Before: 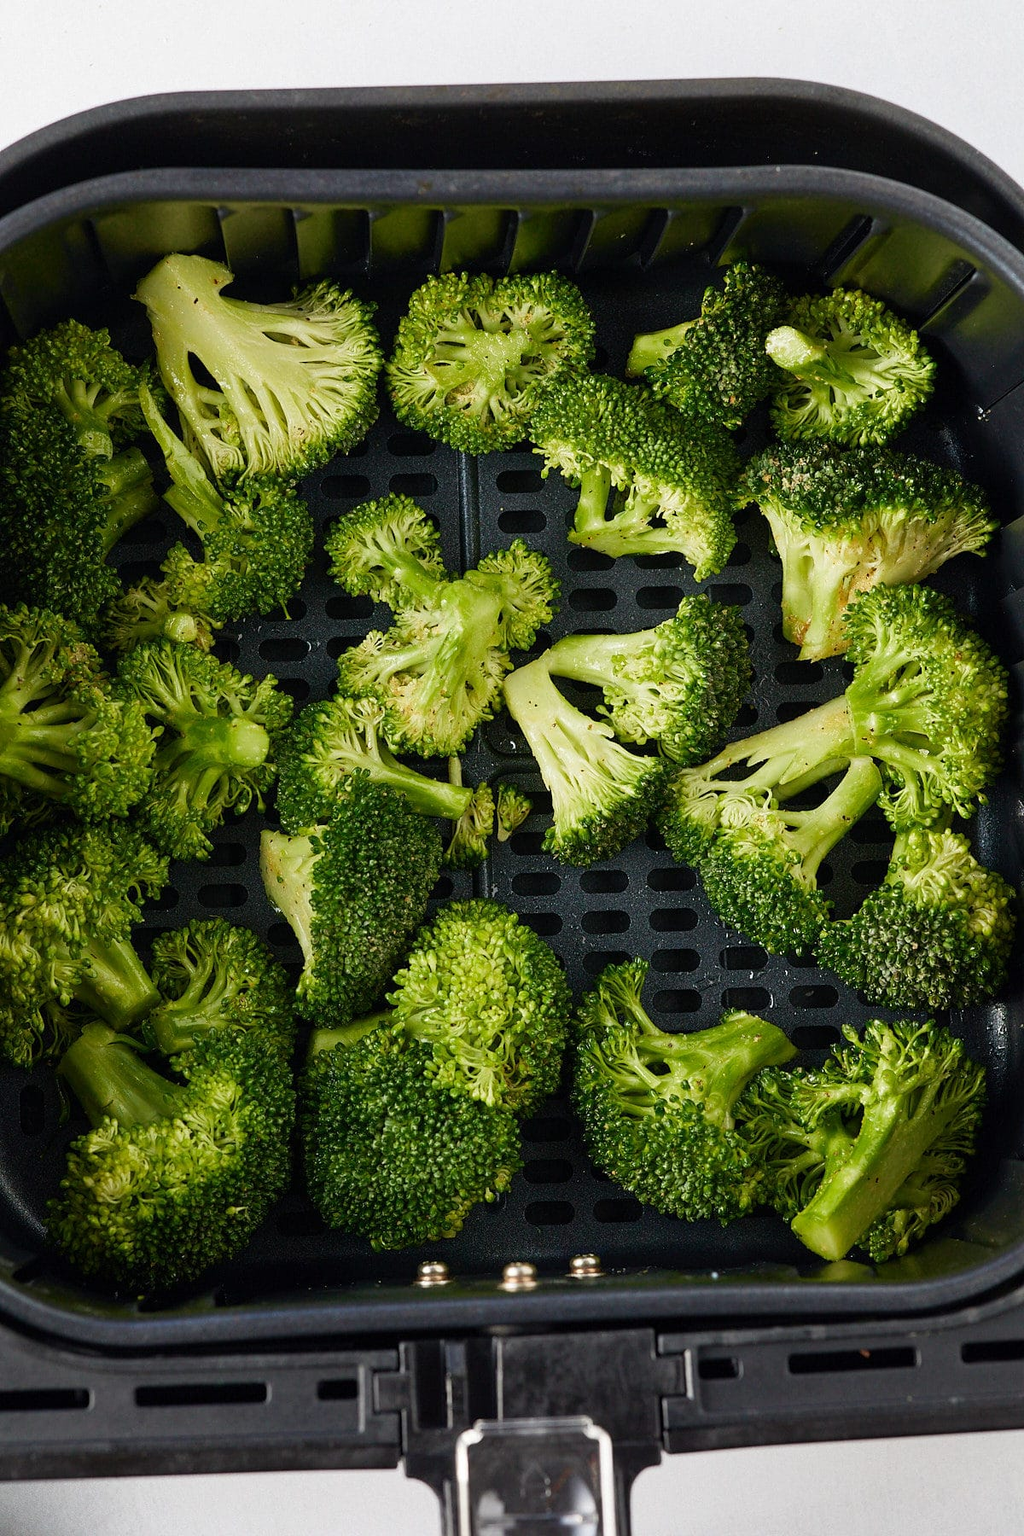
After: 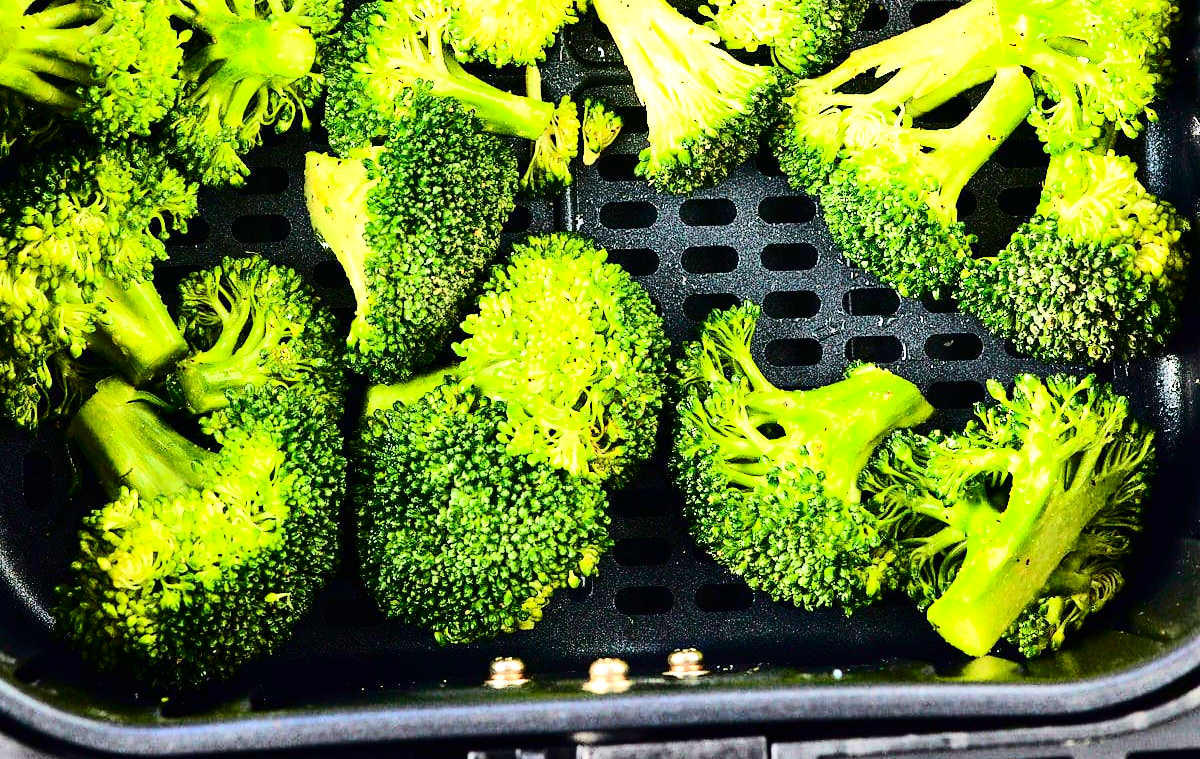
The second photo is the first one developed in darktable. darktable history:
exposure: black level correction 0, exposure 1.107 EV, compensate highlight preservation false
crop: top 45.64%, bottom 12.192%
tone equalizer: -7 EV 0.149 EV, -6 EV 0.635 EV, -5 EV 1.14 EV, -4 EV 1.31 EV, -3 EV 1.13 EV, -2 EV 0.6 EV, -1 EV 0.164 EV, edges refinement/feathering 500, mask exposure compensation -1.57 EV, preserve details no
contrast brightness saturation: contrast 0.333, brightness -0.07, saturation 0.175
